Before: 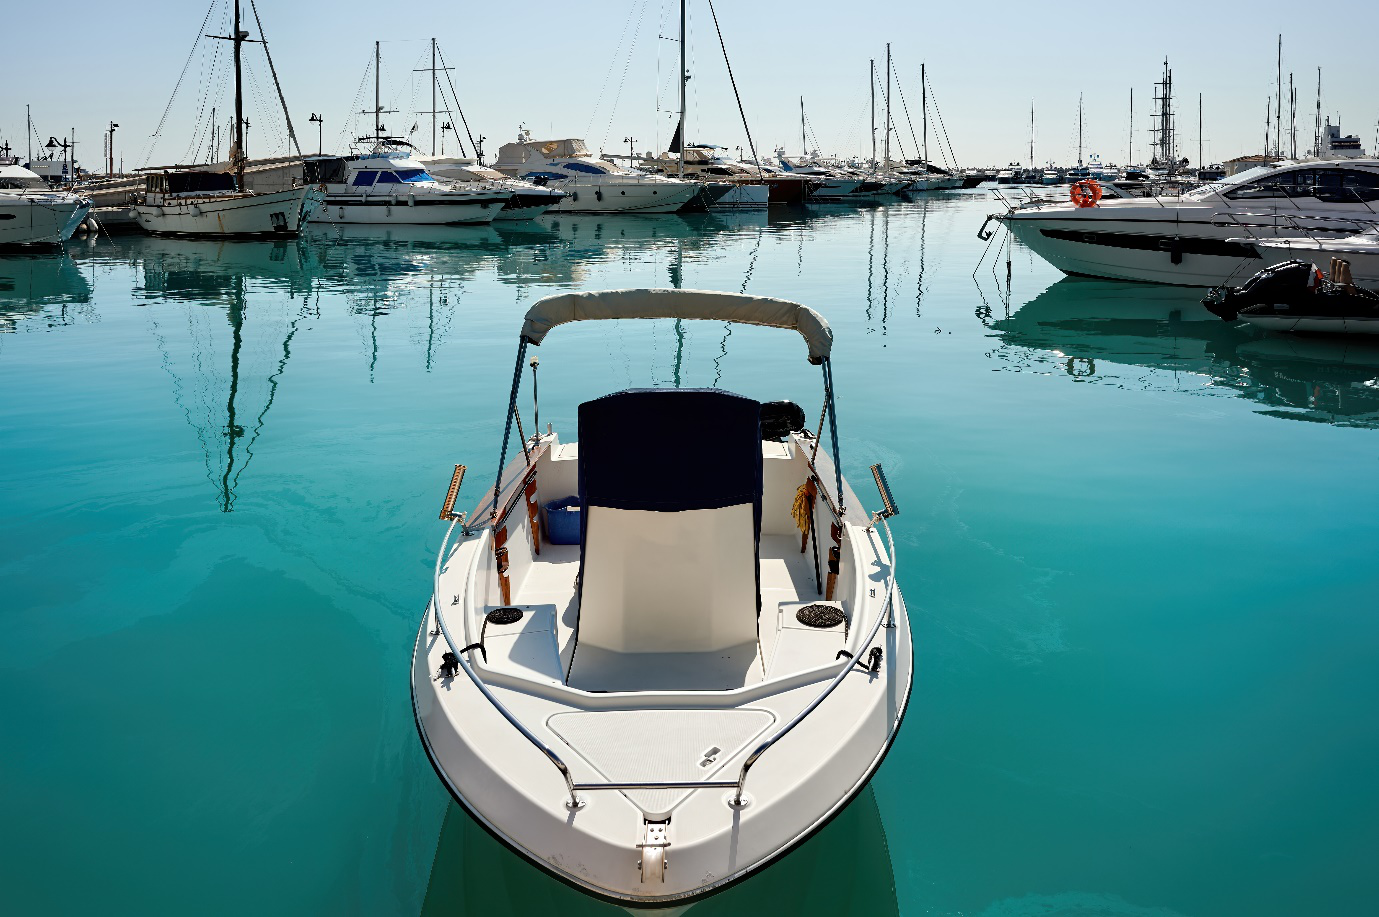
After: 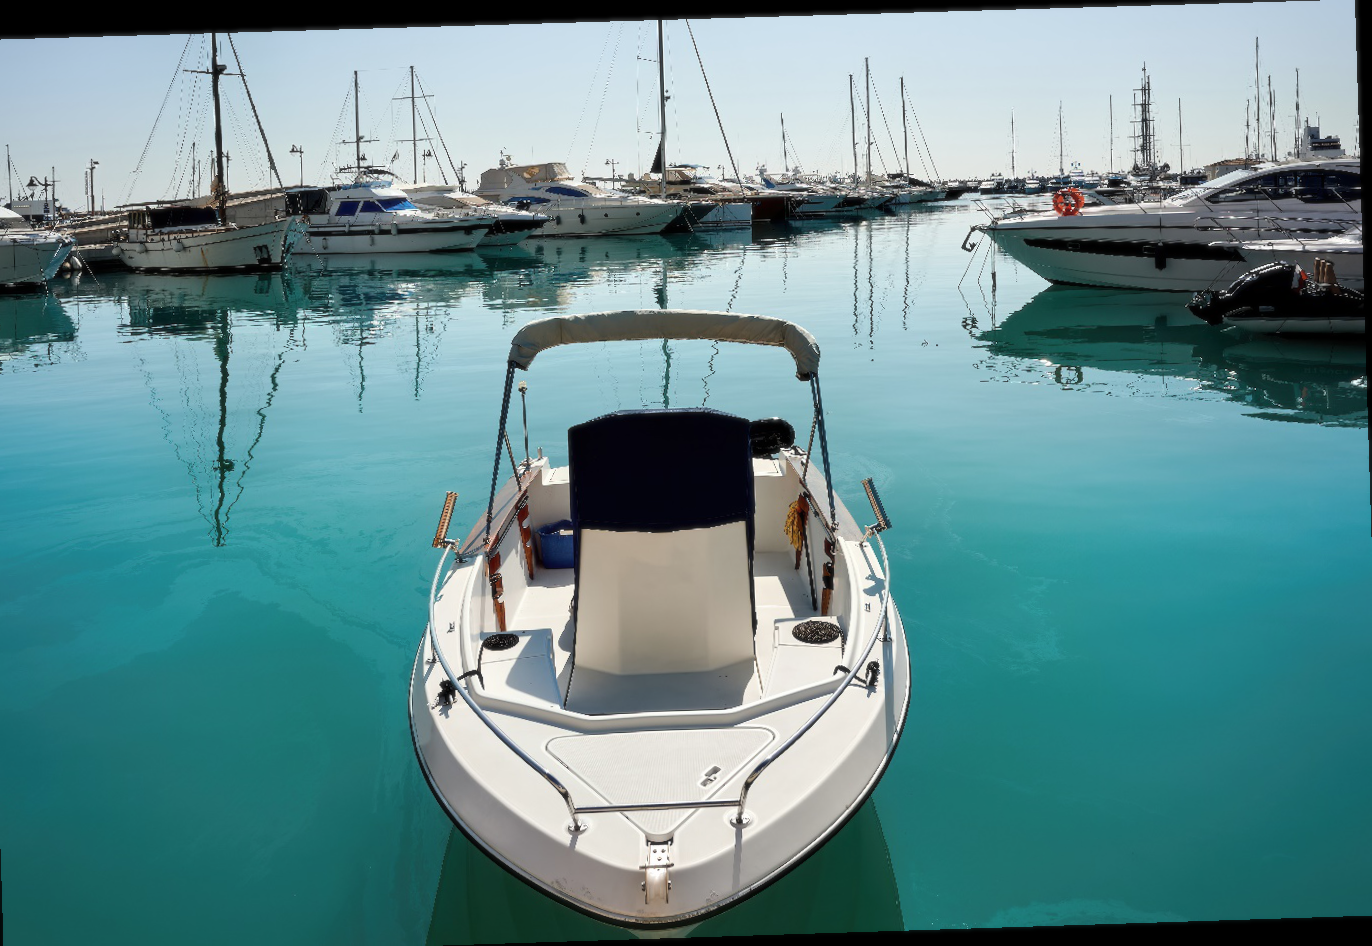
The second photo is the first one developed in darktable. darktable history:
crop and rotate: left 1.774%, right 0.633%, bottom 1.28%
soften: size 10%, saturation 50%, brightness 0.2 EV, mix 10%
rotate and perspective: rotation -1.77°, lens shift (horizontal) 0.004, automatic cropping off
